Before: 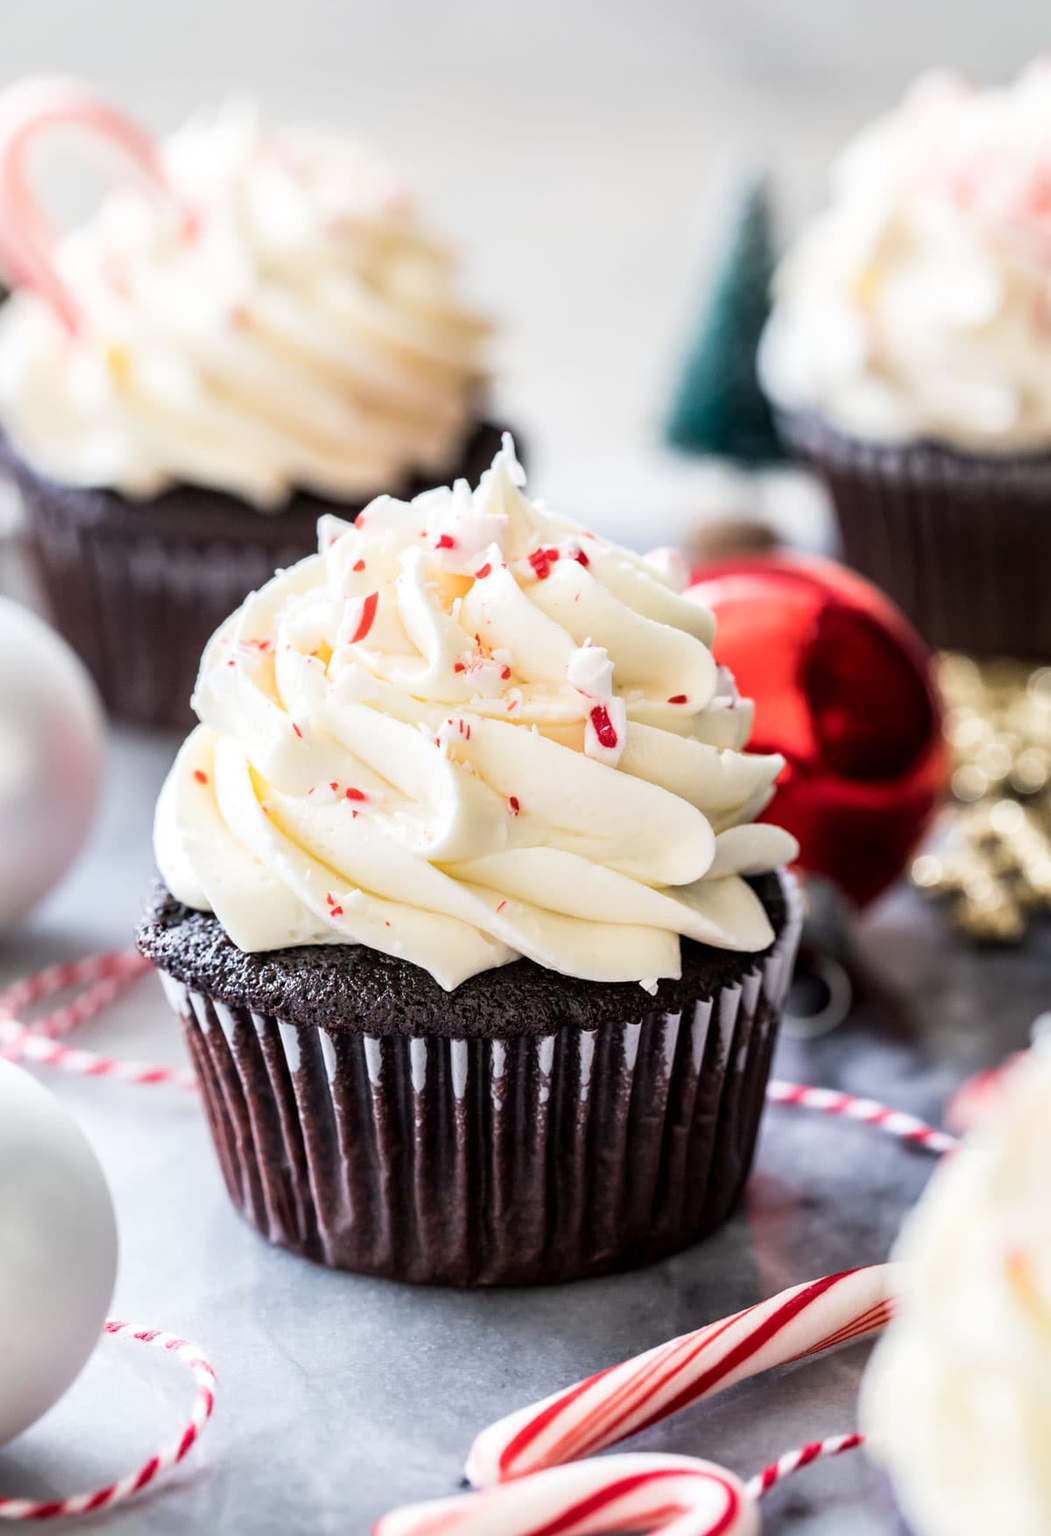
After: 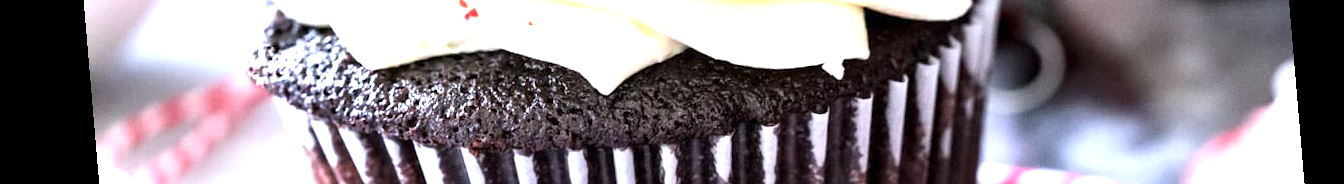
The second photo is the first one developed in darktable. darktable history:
rotate and perspective: rotation -4.86°, automatic cropping off
crop and rotate: top 59.084%, bottom 30.916%
white balance: red 0.974, blue 1.044
grain: coarseness 0.09 ISO, strength 16.61%
exposure: exposure 1.16 EV, compensate exposure bias true, compensate highlight preservation false
